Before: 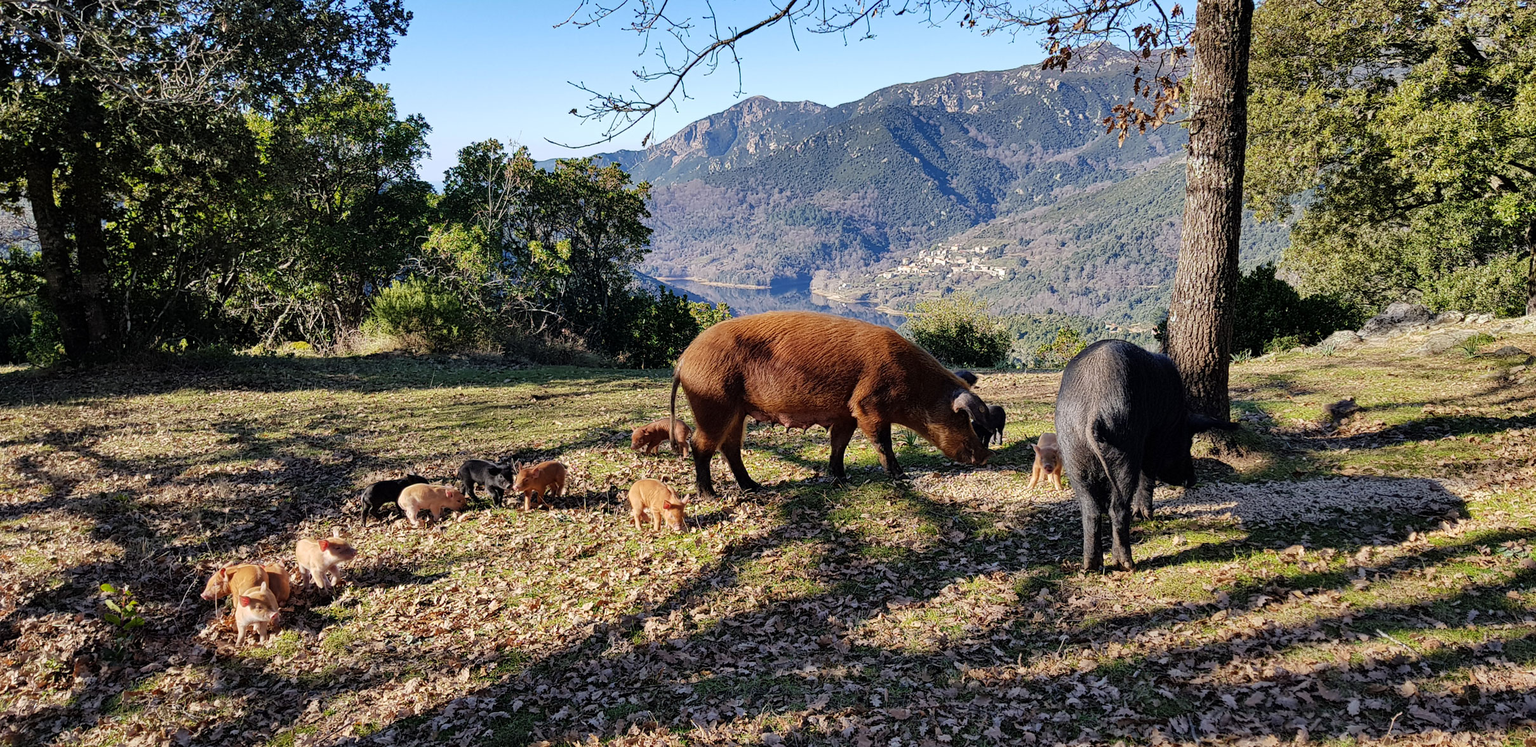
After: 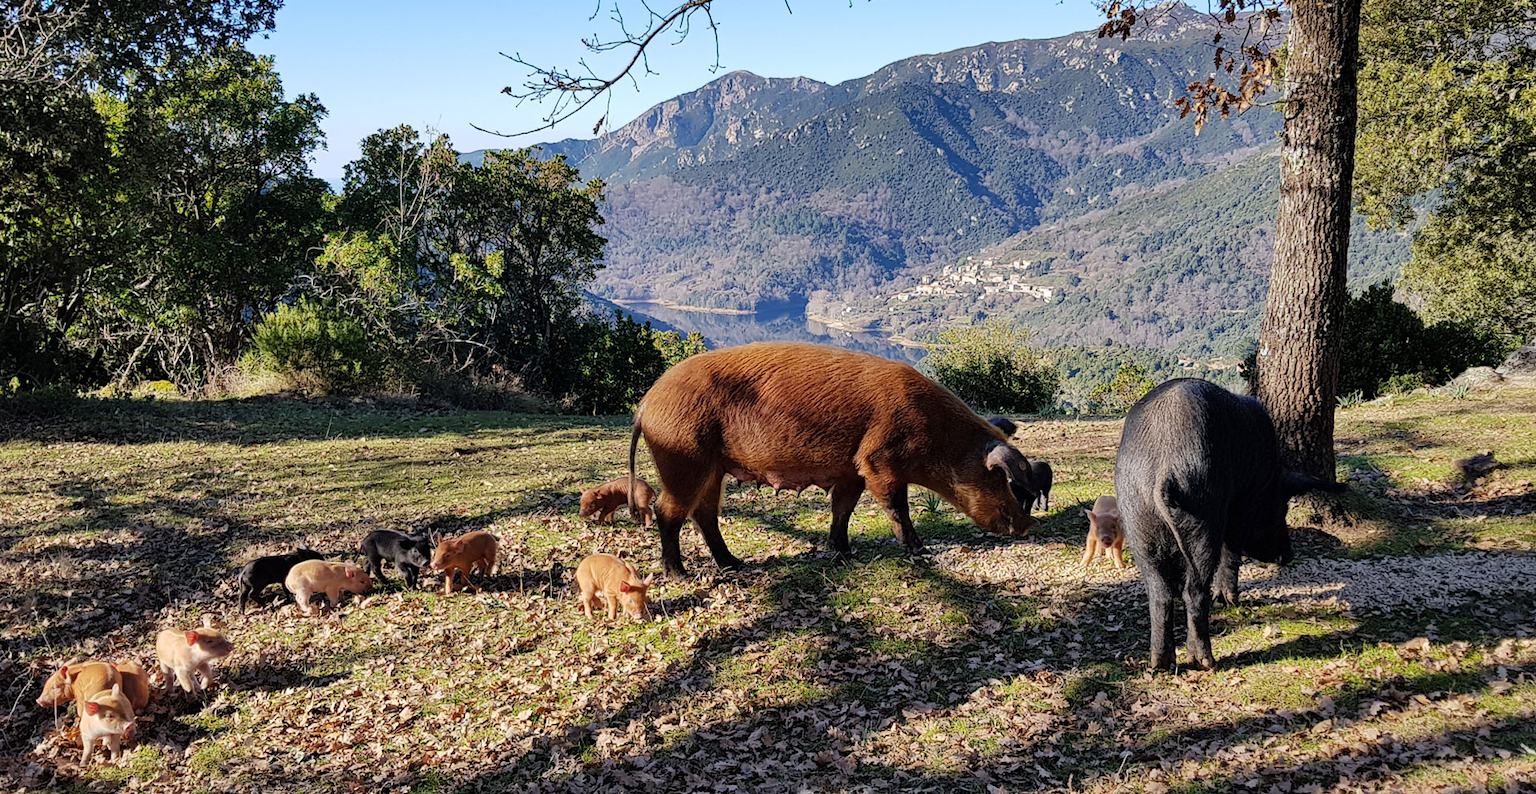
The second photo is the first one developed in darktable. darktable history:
base curve: curves: ch0 [(0, 0) (0.297, 0.298) (1, 1)], preserve colors none
crop: left 11.225%, top 5.381%, right 9.565%, bottom 10.314%
shadows and highlights: radius 334.93, shadows 63.48, highlights 6.06, compress 87.7%, highlights color adjustment 39.73%, soften with gaussian
